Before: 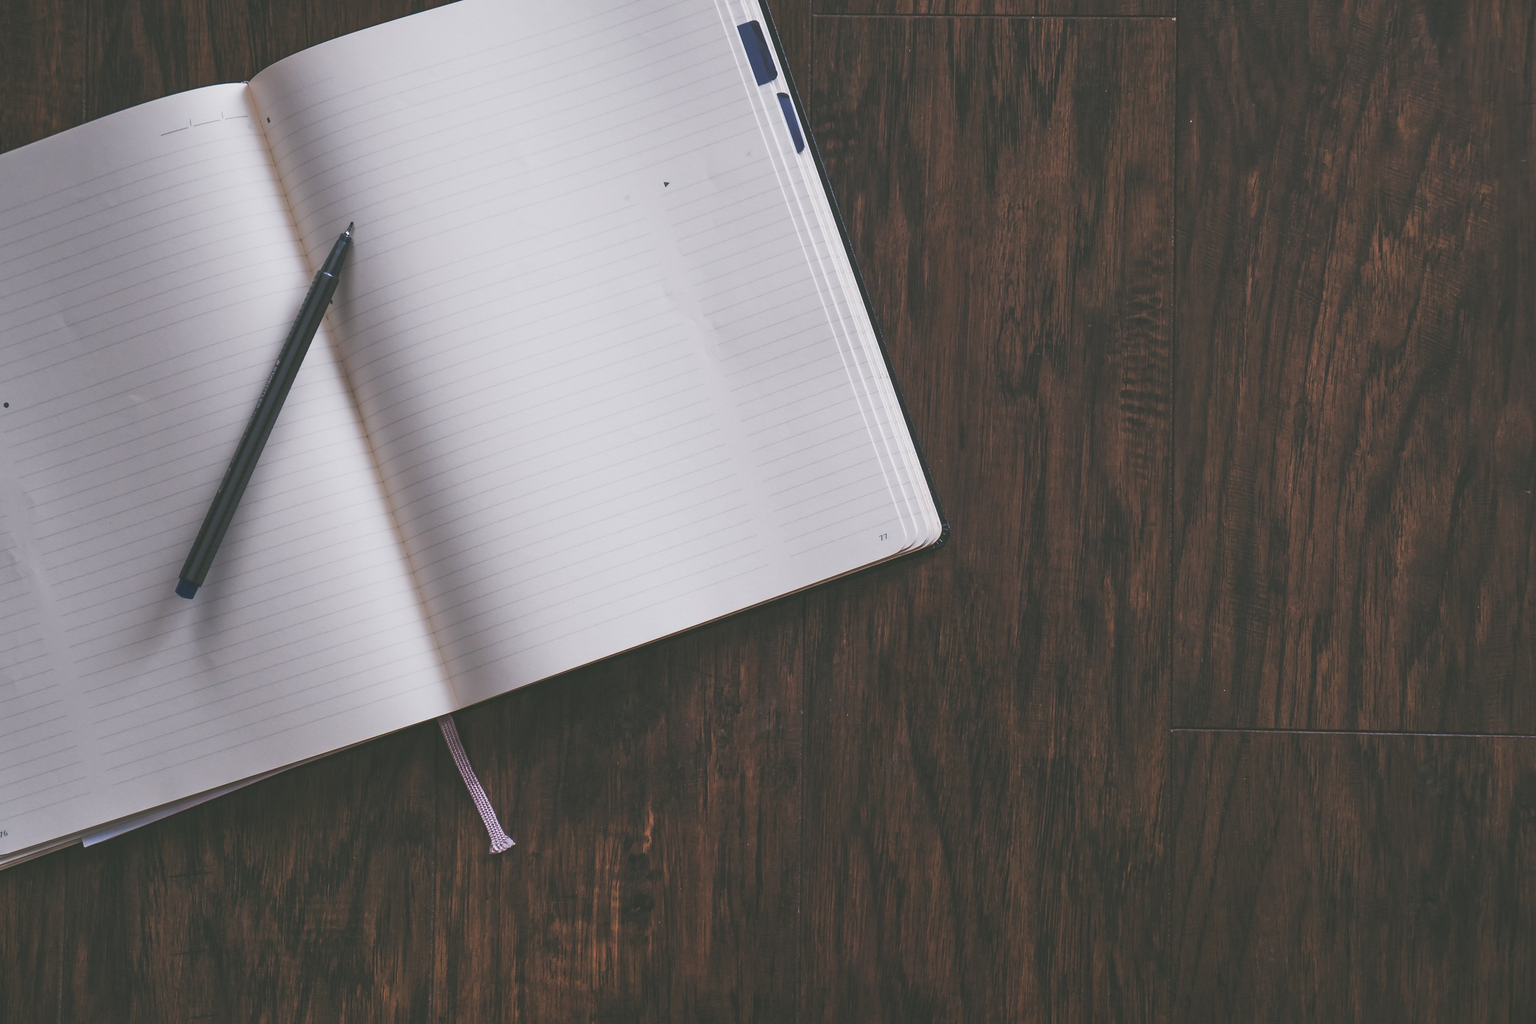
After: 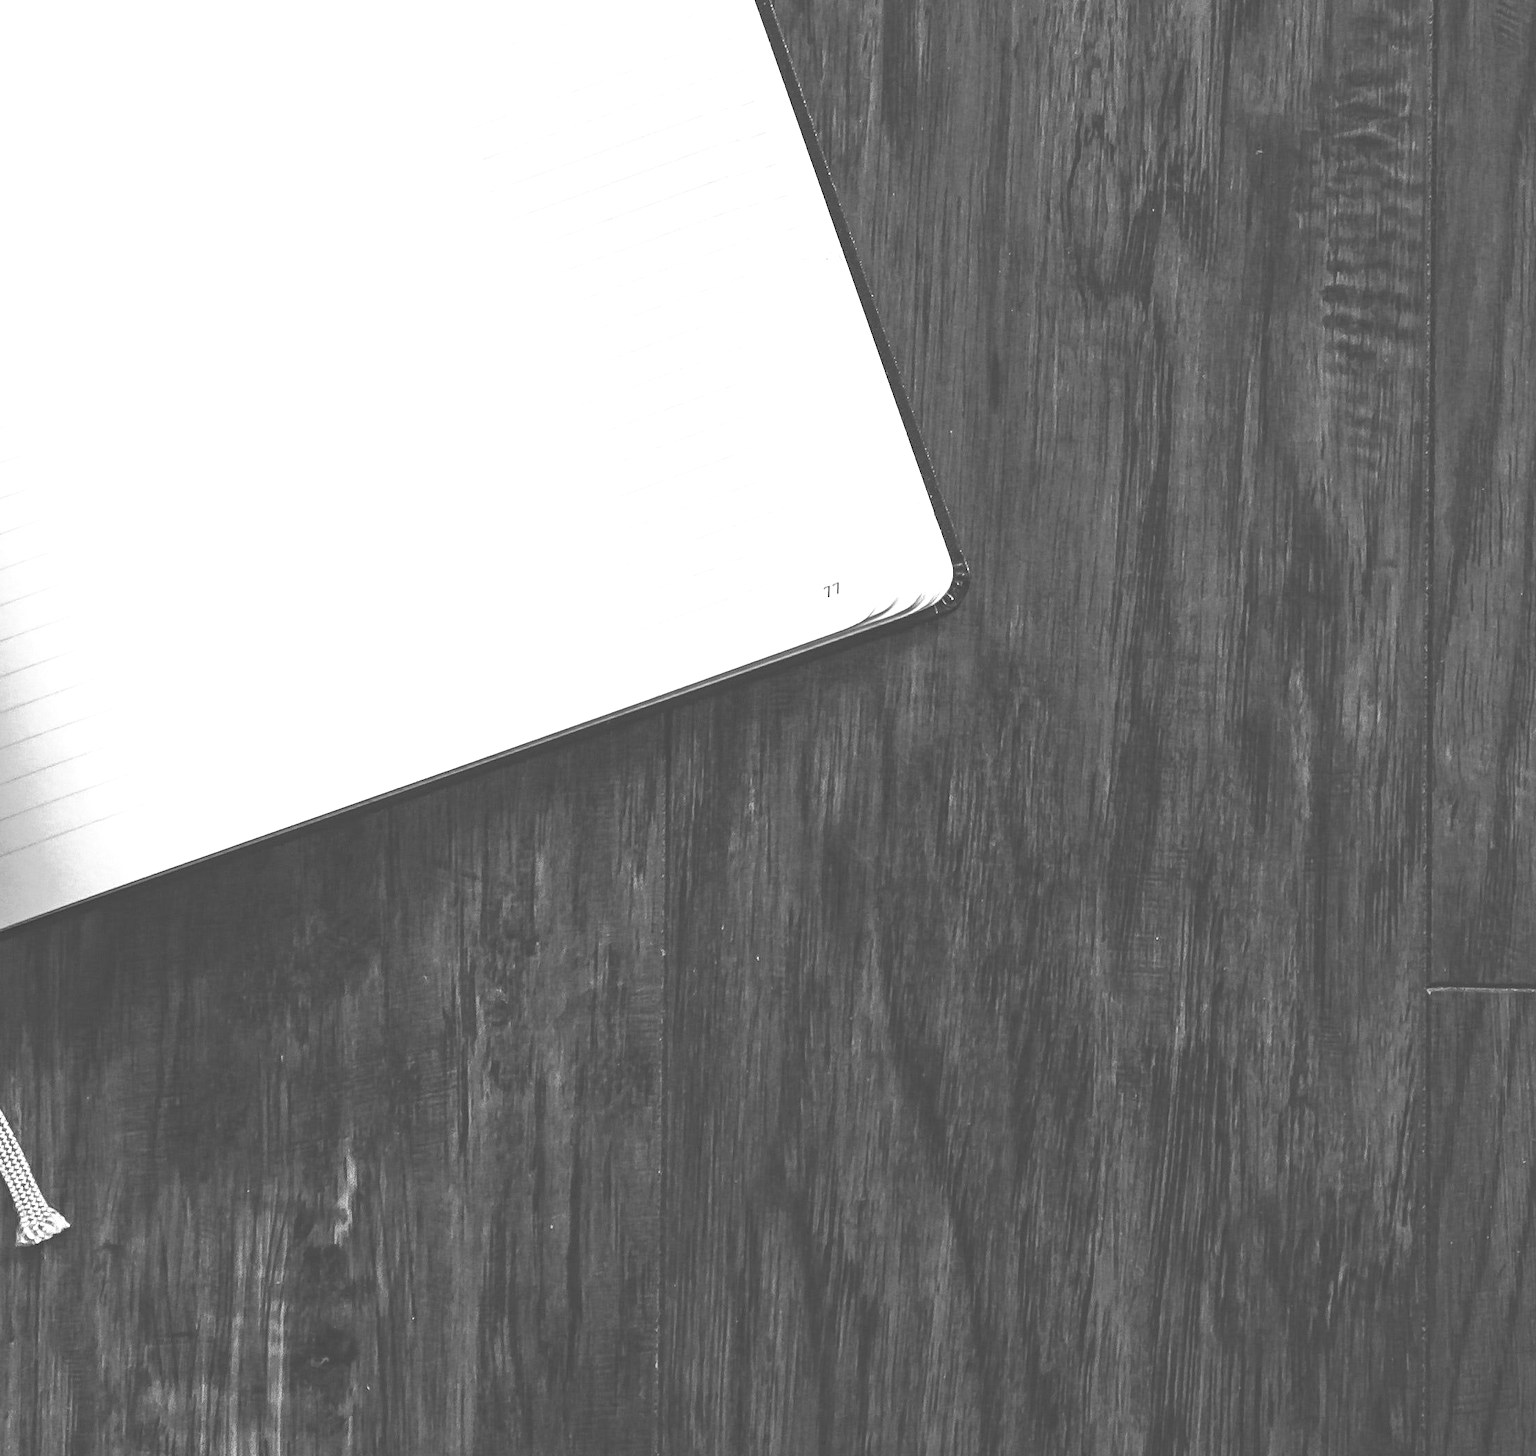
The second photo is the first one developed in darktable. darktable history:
exposure: black level correction 0, exposure 1.1 EV, compensate exposure bias true, compensate highlight preservation false
crop: left 31.379%, top 24.658%, right 20.326%, bottom 6.628%
haze removal: compatibility mode true, adaptive false
local contrast: highlights 100%, shadows 100%, detail 120%, midtone range 0.2
contrast brightness saturation: saturation -1
tone curve: curves: ch0 [(0, 0) (0.003, 0.024) (0.011, 0.029) (0.025, 0.044) (0.044, 0.072) (0.069, 0.104) (0.1, 0.131) (0.136, 0.159) (0.177, 0.191) (0.224, 0.245) (0.277, 0.298) (0.335, 0.354) (0.399, 0.428) (0.468, 0.503) (0.543, 0.596) (0.623, 0.684) (0.709, 0.781) (0.801, 0.843) (0.898, 0.946) (1, 1)], preserve colors none
color balance rgb: perceptual saturation grading › global saturation 20%, global vibrance 20%
